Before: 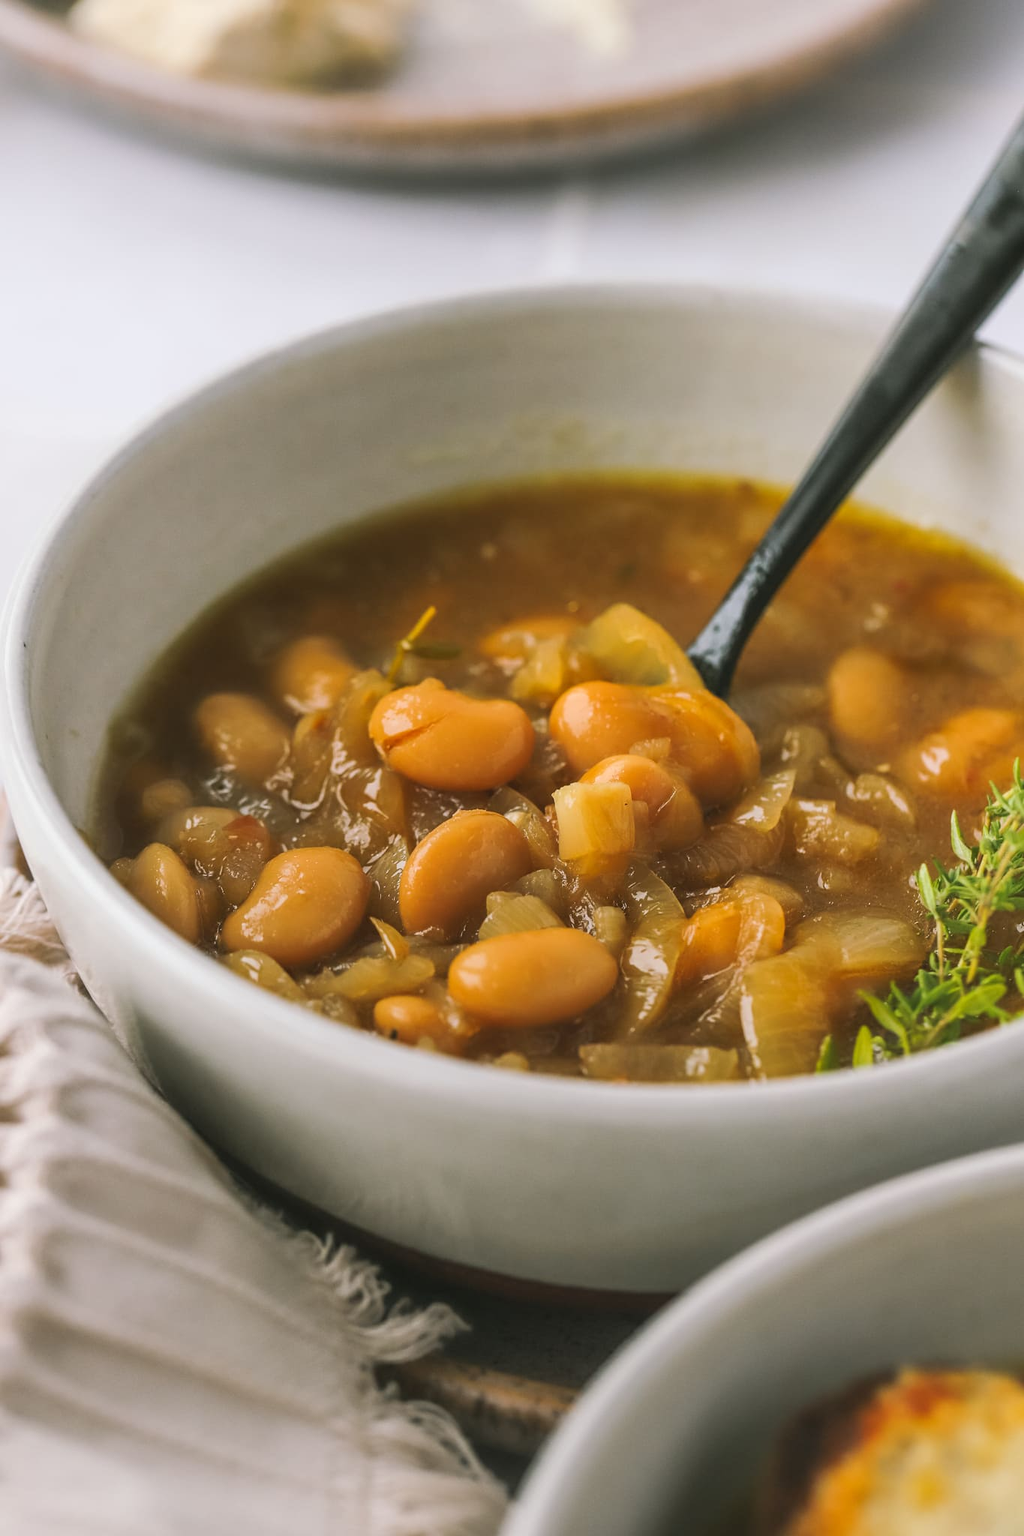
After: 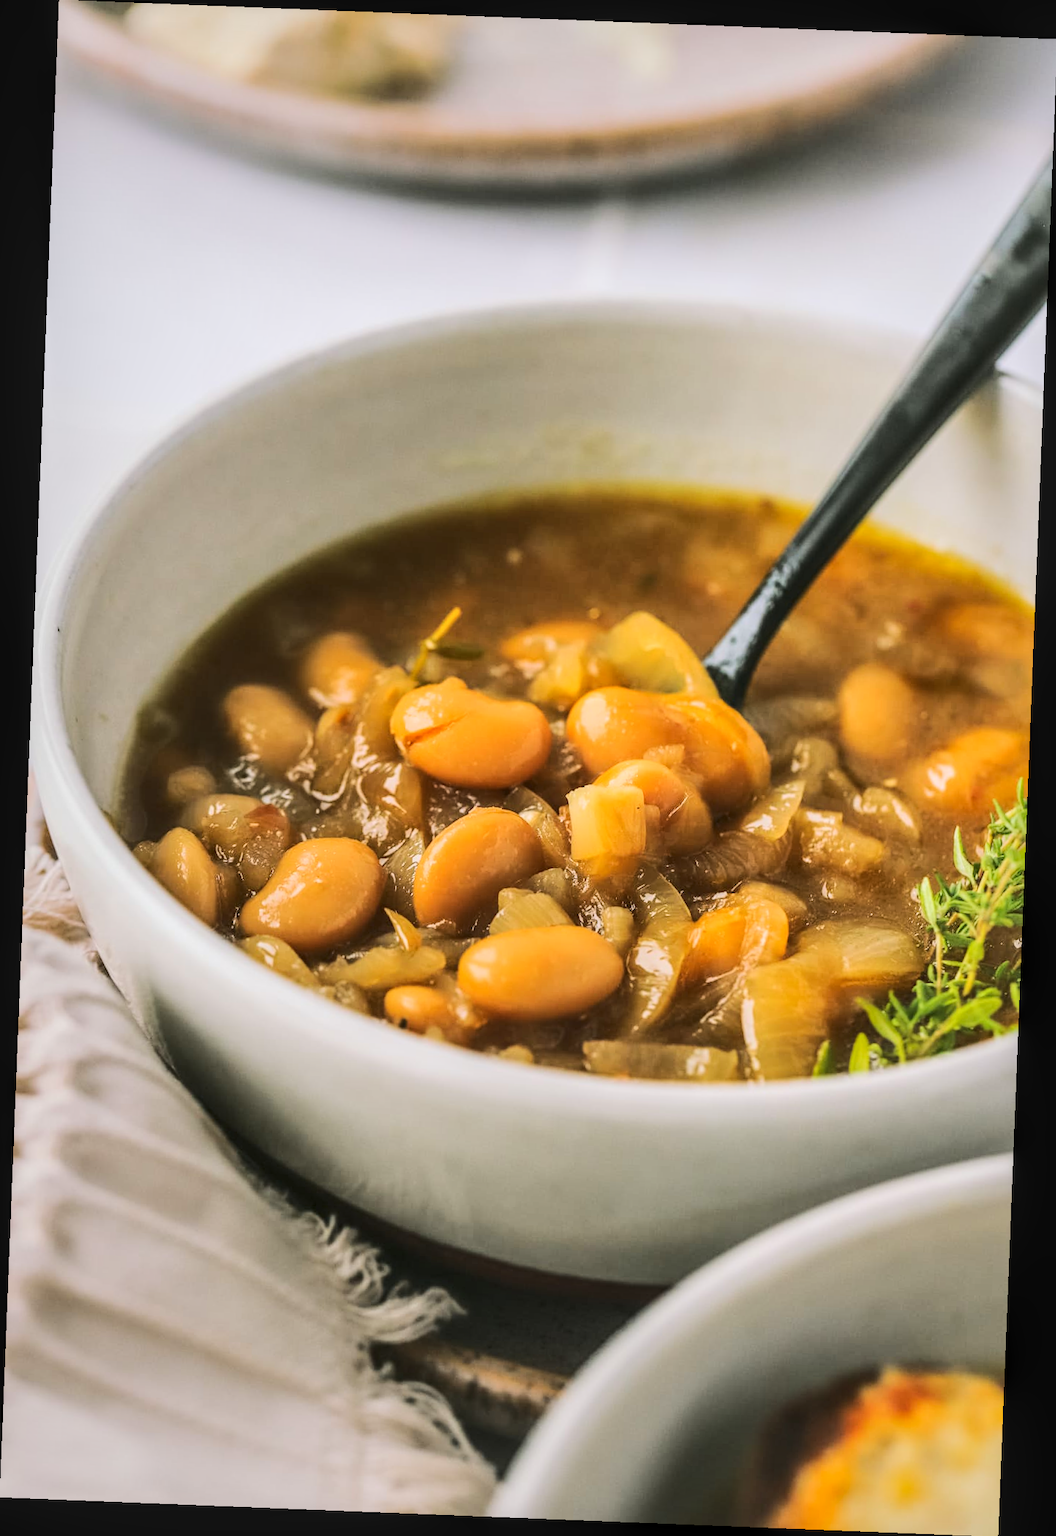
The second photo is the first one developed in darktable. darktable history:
rotate and perspective: rotation 2.27°, automatic cropping off
local contrast: on, module defaults
rgb curve: curves: ch0 [(0, 0) (0.284, 0.292) (0.505, 0.644) (1, 1)]; ch1 [(0, 0) (0.284, 0.292) (0.505, 0.644) (1, 1)]; ch2 [(0, 0) (0.284, 0.292) (0.505, 0.644) (1, 1)], compensate middle gray true
